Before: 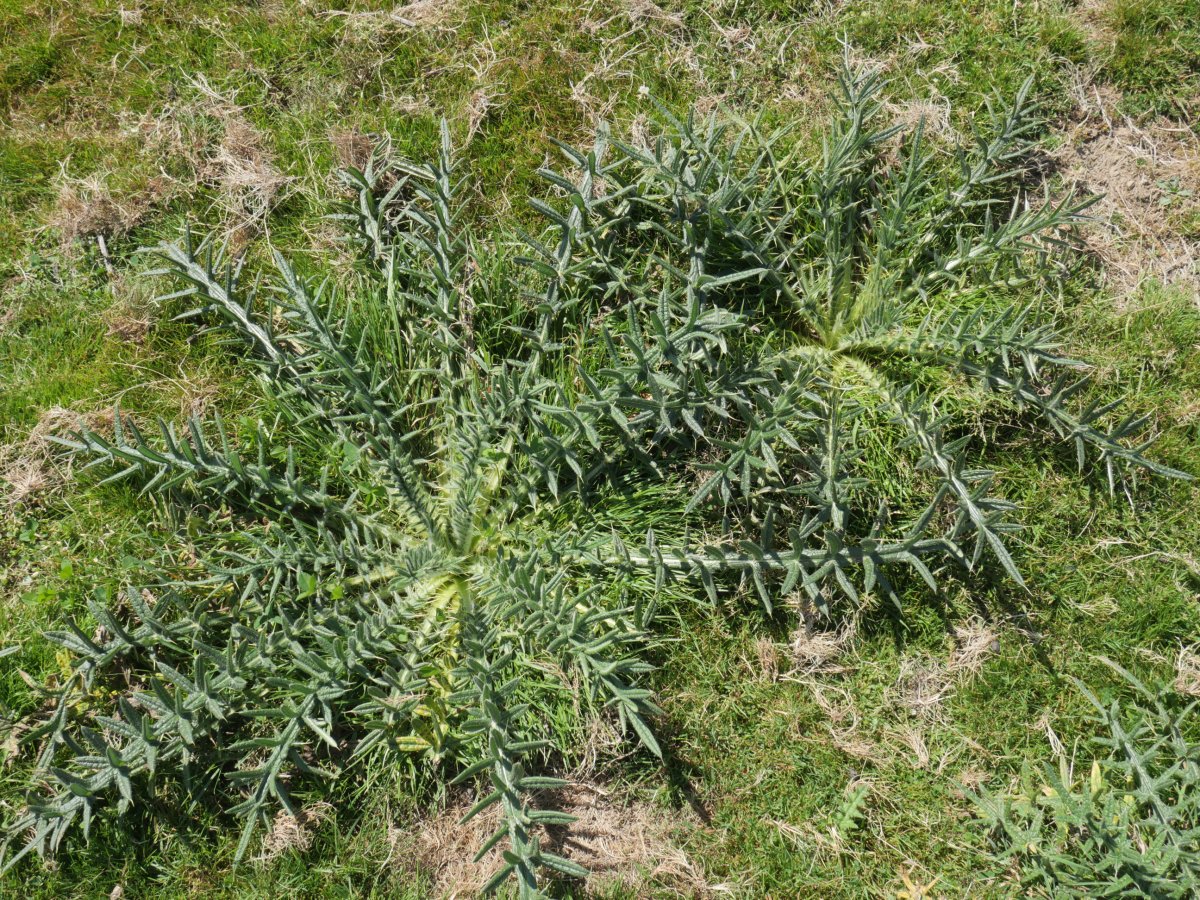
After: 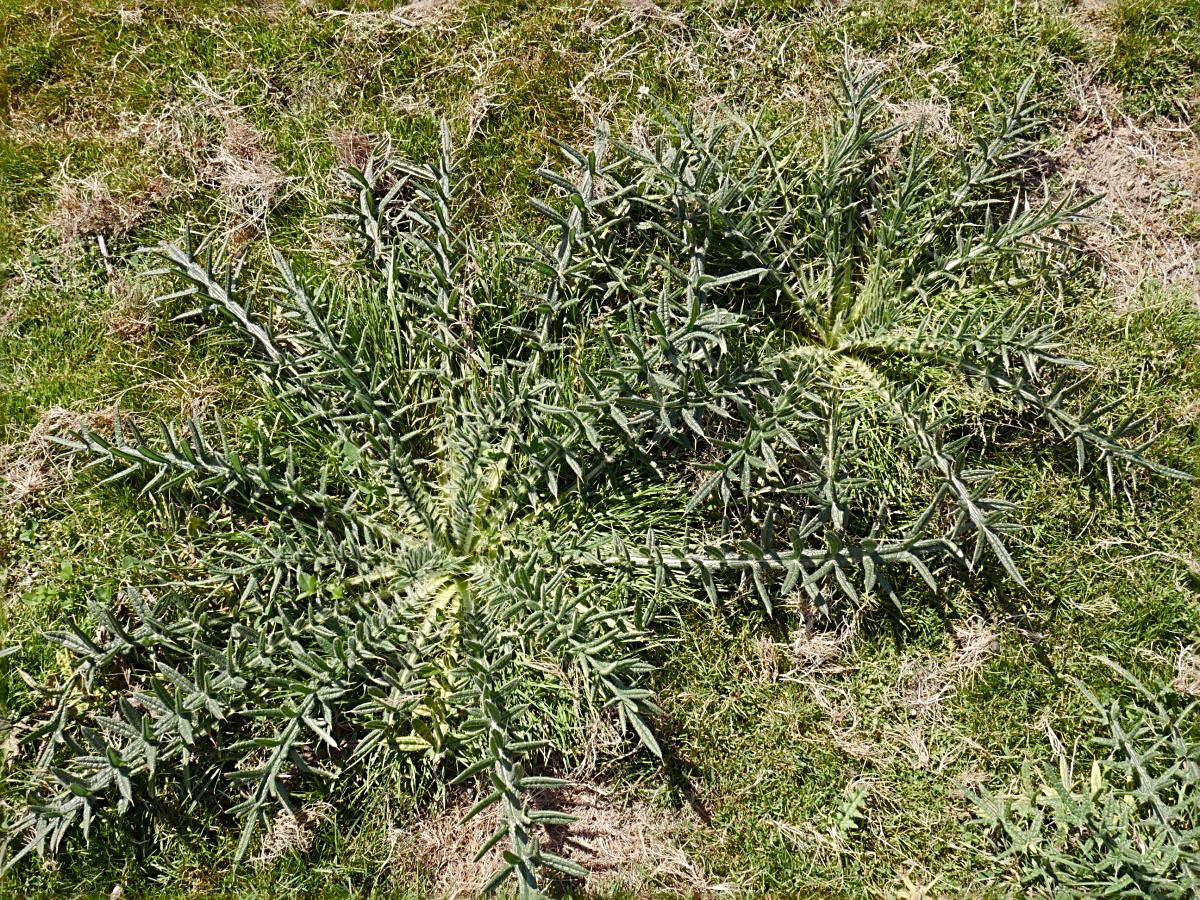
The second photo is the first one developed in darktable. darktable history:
sharpen: radius 2.531, amount 0.623
color balance rgb: shadows lift › luminance 0.534%, shadows lift › chroma 6.765%, shadows lift › hue 299.57°, highlights gain › chroma 1.635%, highlights gain › hue 55.65°, perceptual saturation grading › global saturation 20%, perceptual saturation grading › highlights -50.276%, perceptual saturation grading › shadows 30.962%, saturation formula JzAzBz (2021)
